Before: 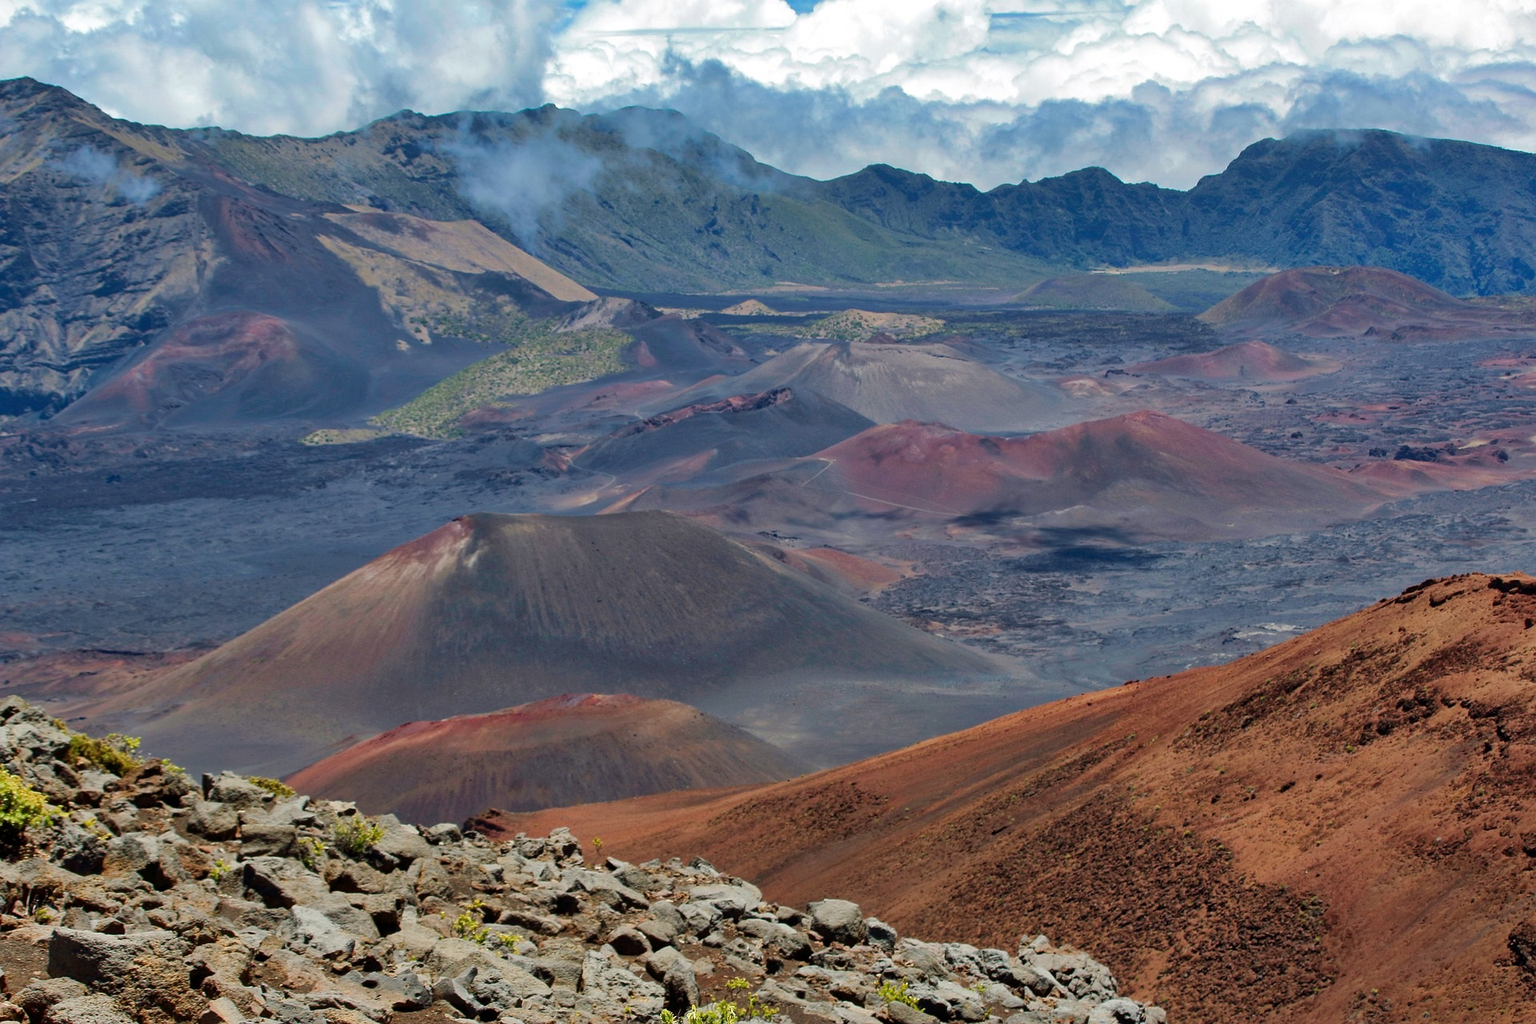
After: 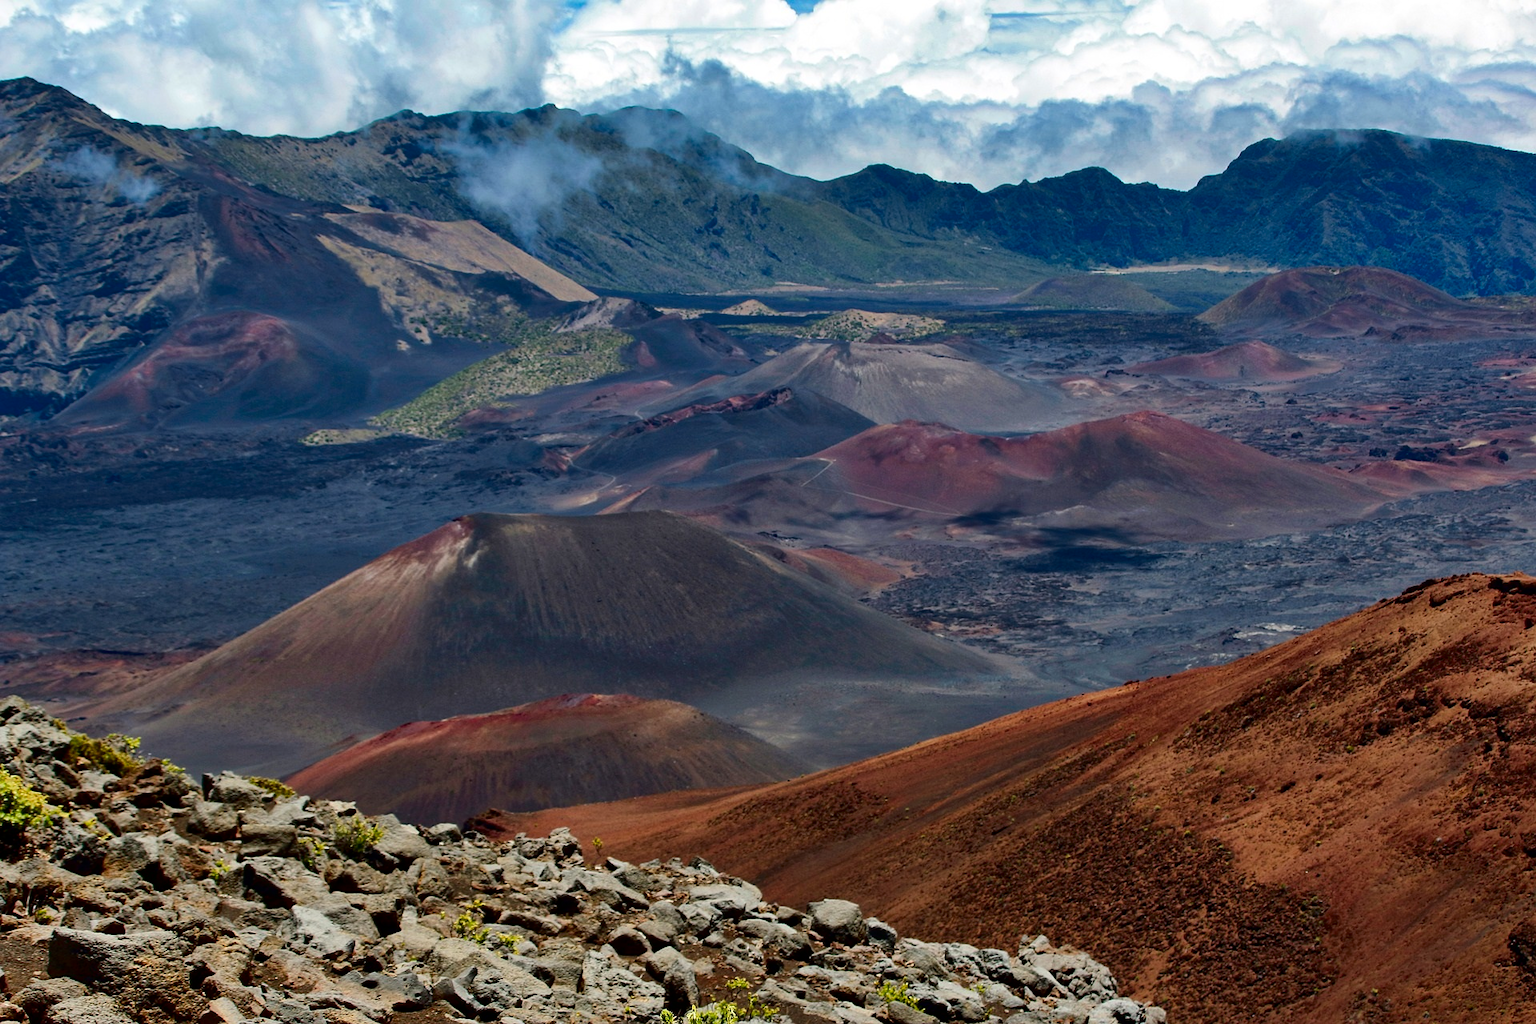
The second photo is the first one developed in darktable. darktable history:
contrast brightness saturation: contrast 0.203, brightness -0.109, saturation 0.1
